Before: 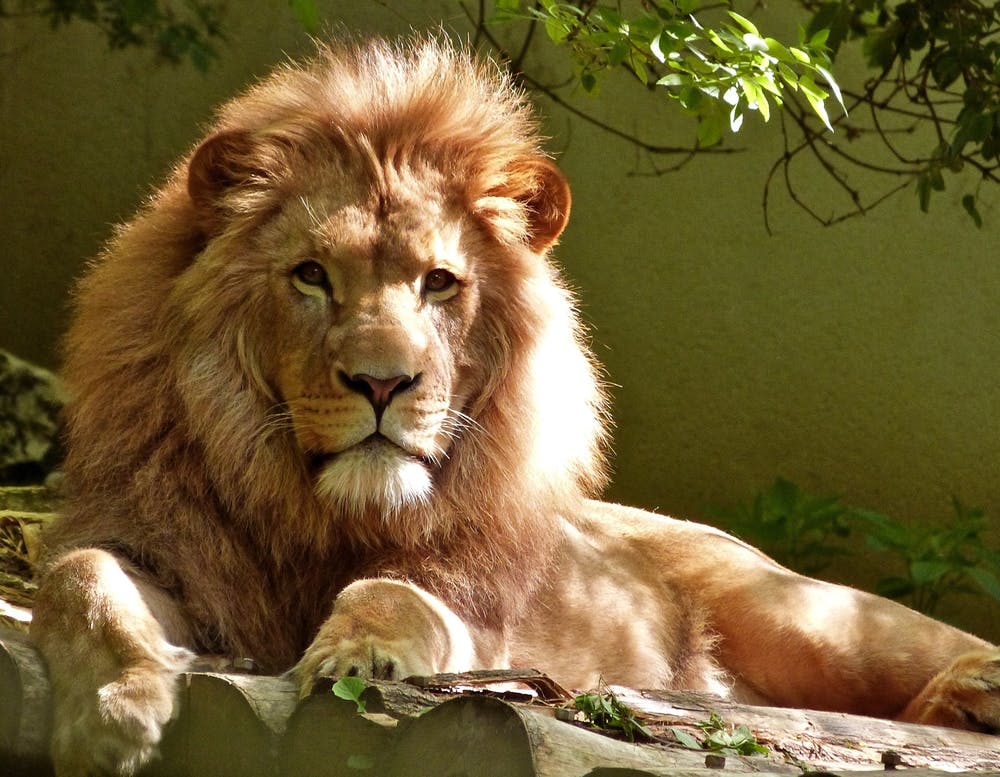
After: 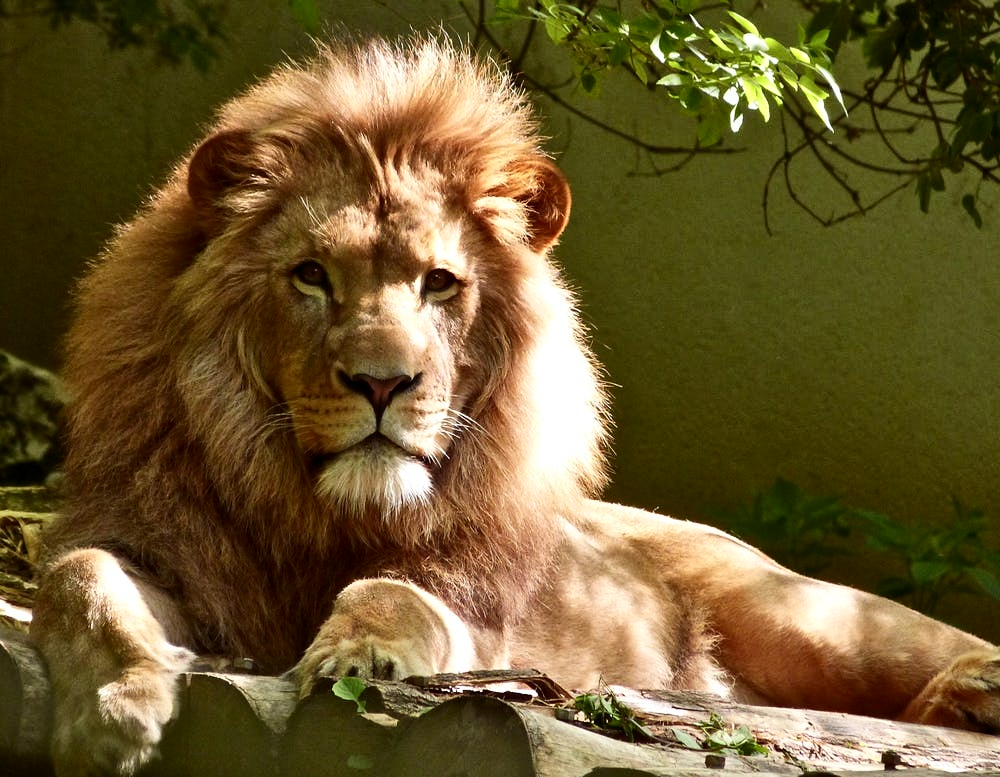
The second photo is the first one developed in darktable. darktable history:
contrast brightness saturation: contrast 0.217
